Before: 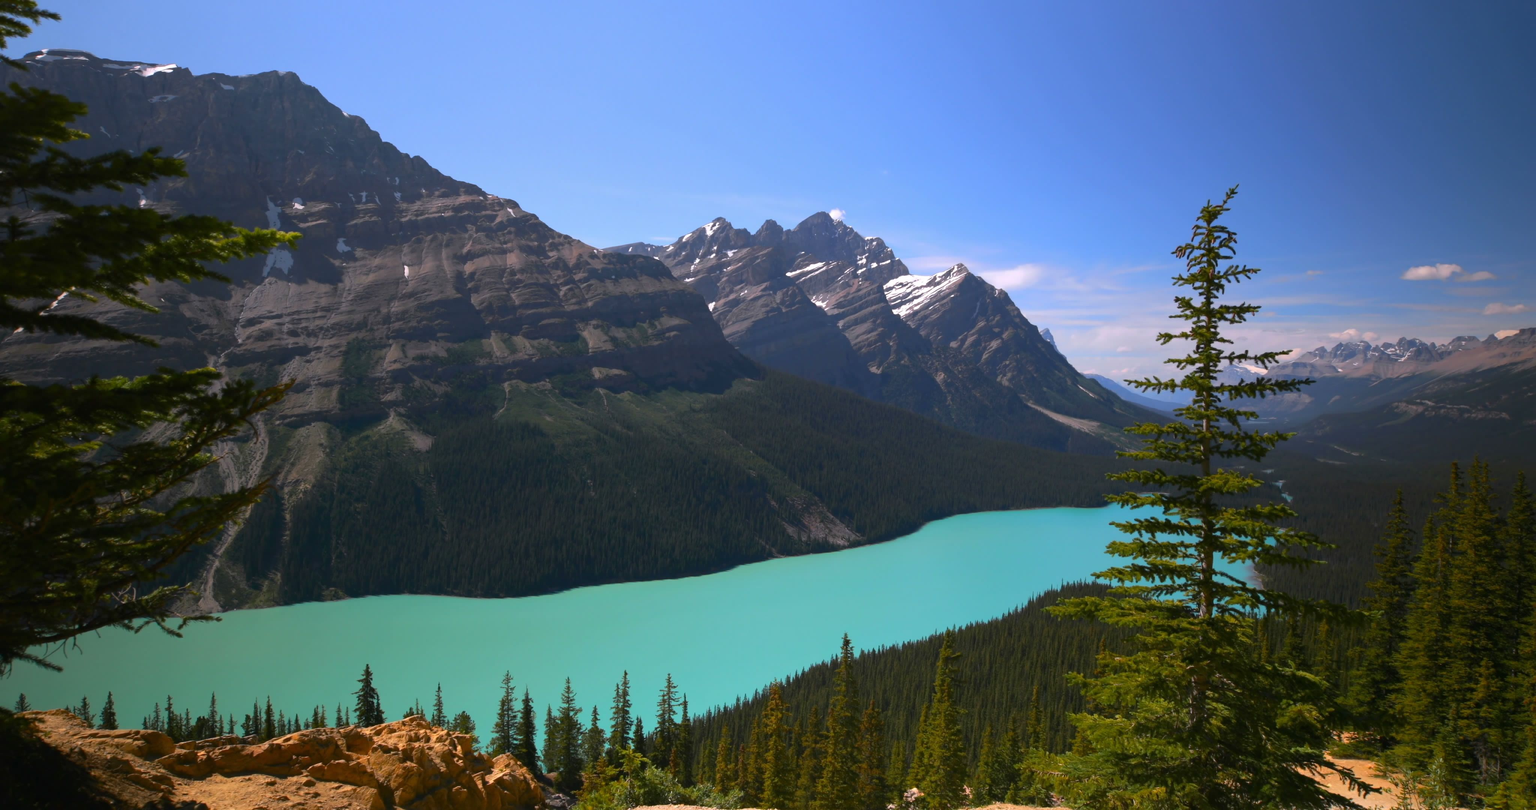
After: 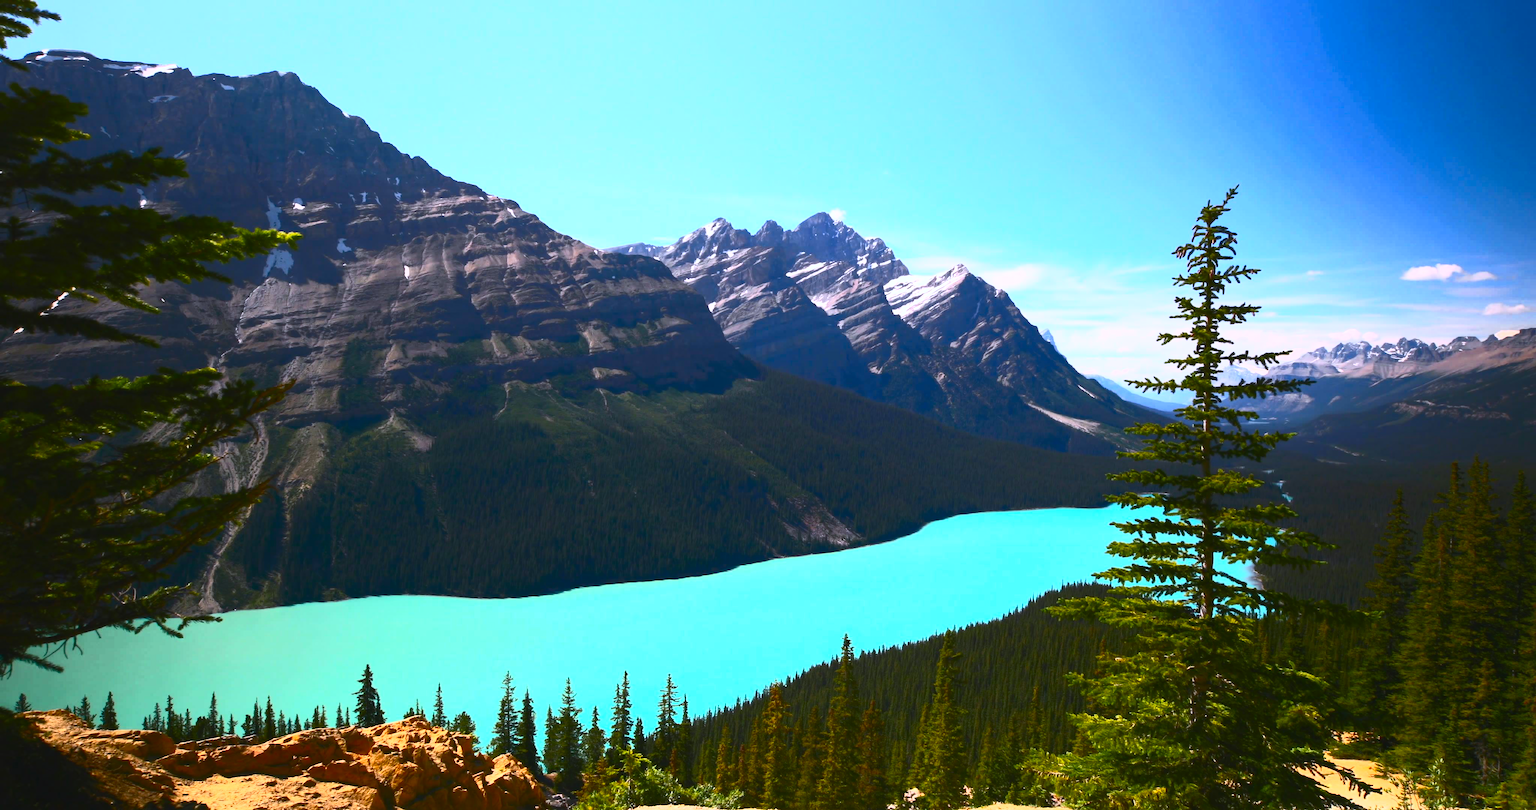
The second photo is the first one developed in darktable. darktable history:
white balance: red 0.974, blue 1.044
contrast brightness saturation: contrast 0.83, brightness 0.59, saturation 0.59
